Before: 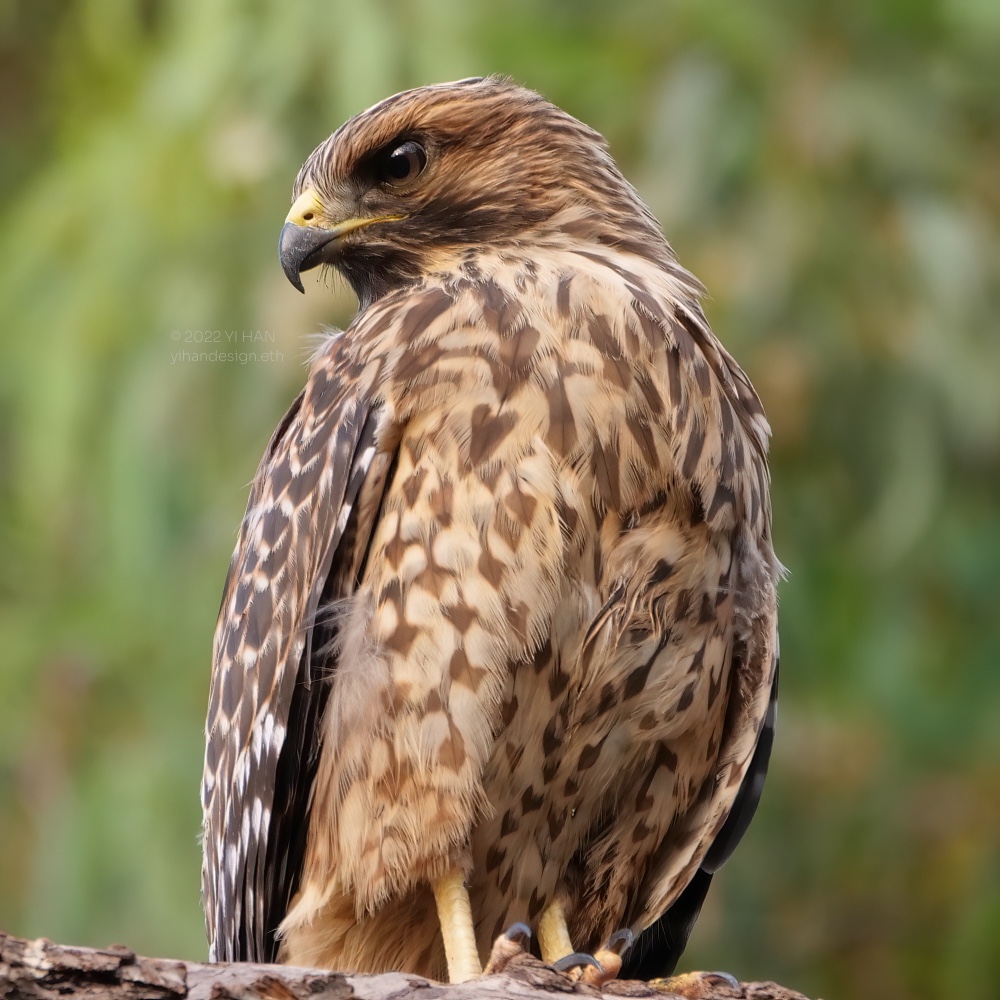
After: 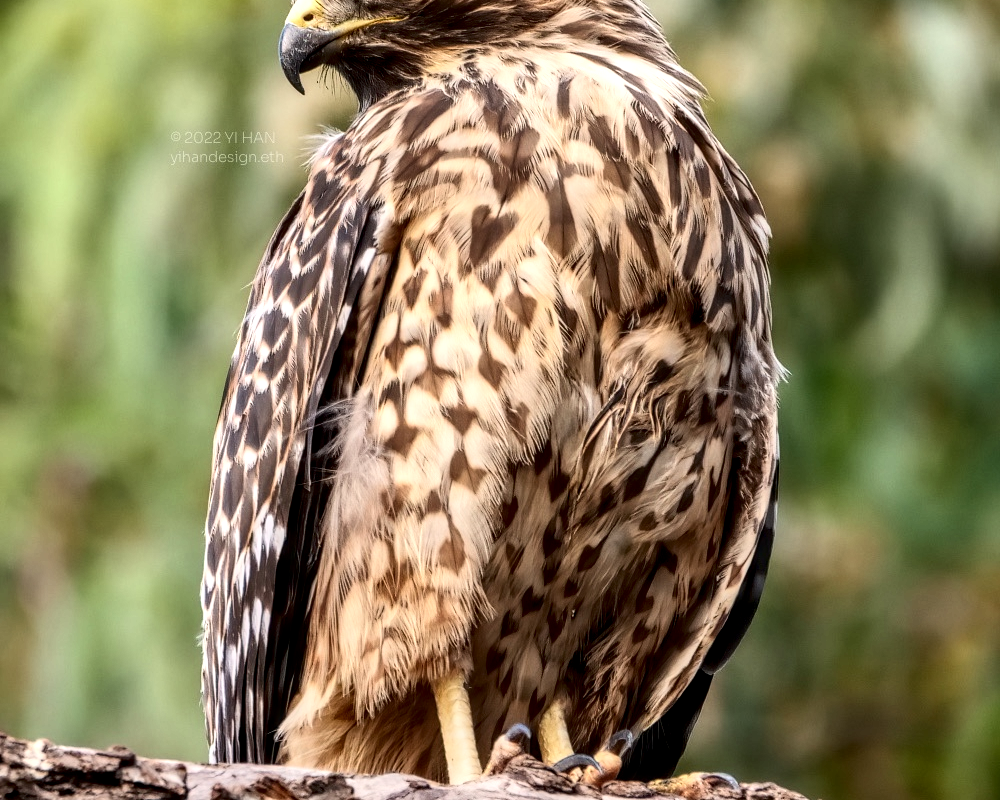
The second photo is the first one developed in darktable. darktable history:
exposure: exposure 0.197 EV, compensate highlight preservation false
contrast brightness saturation: contrast 0.28
shadows and highlights: low approximation 0.01, soften with gaussian
local contrast: highlights 20%, detail 150%
crop and rotate: top 19.998%
